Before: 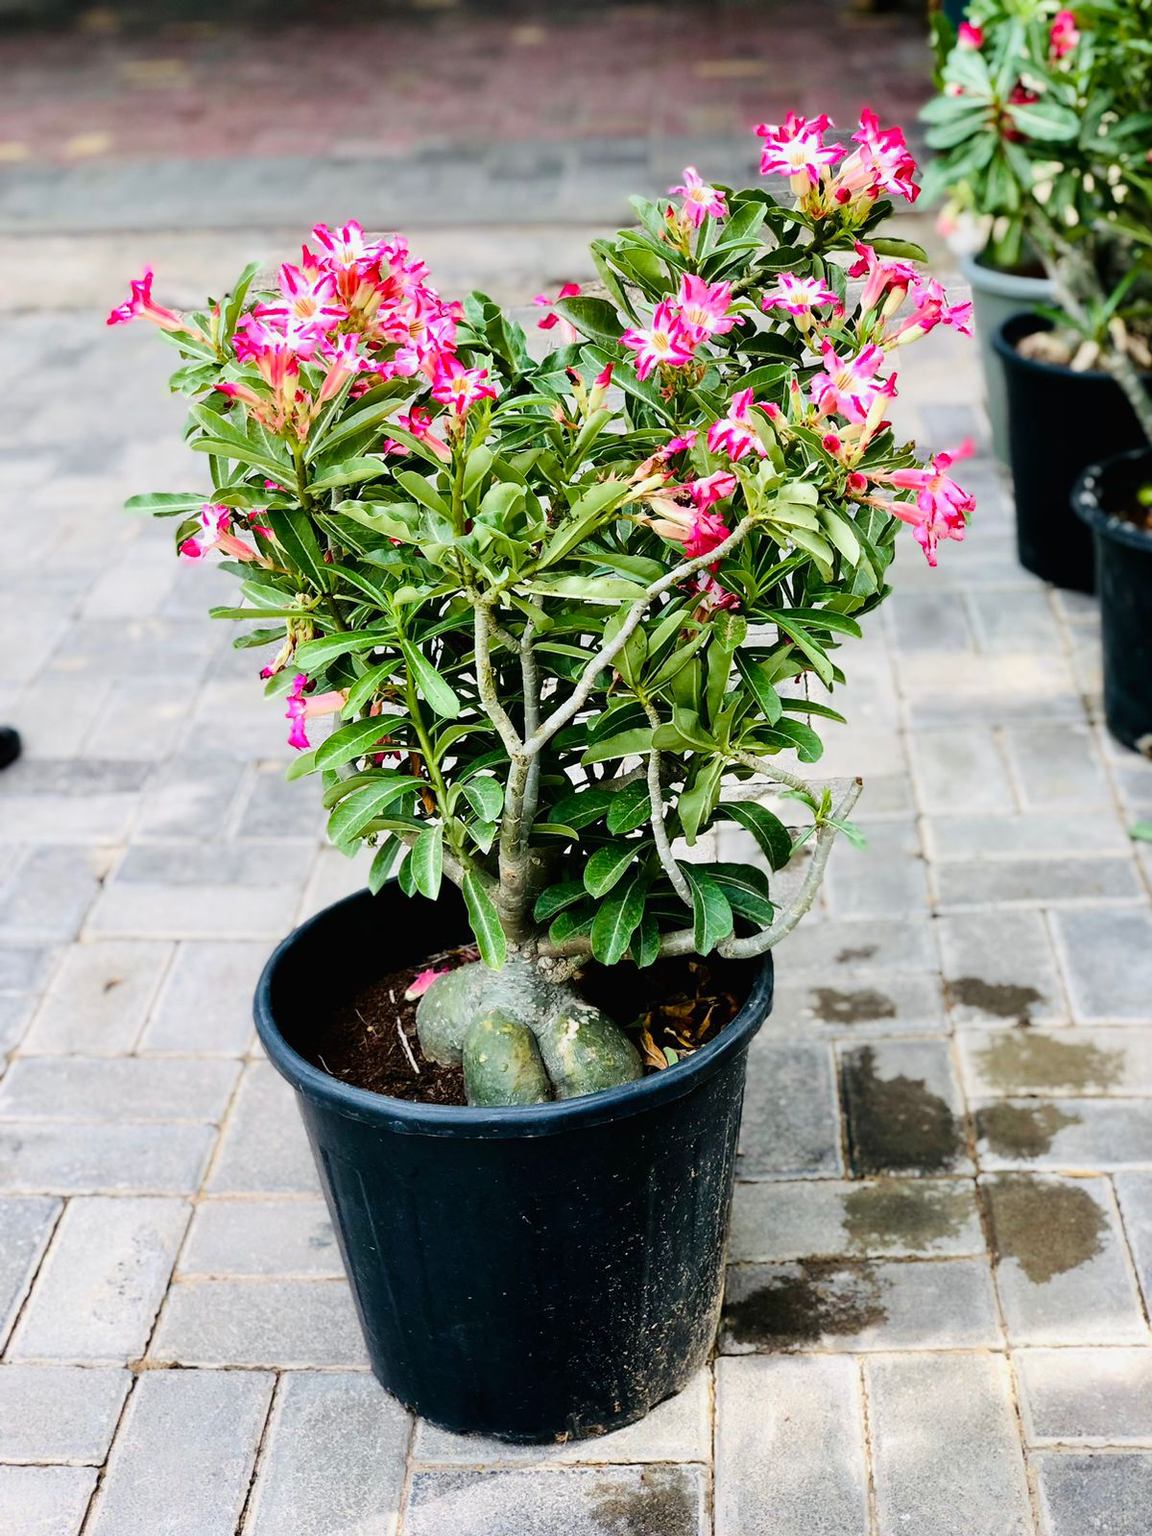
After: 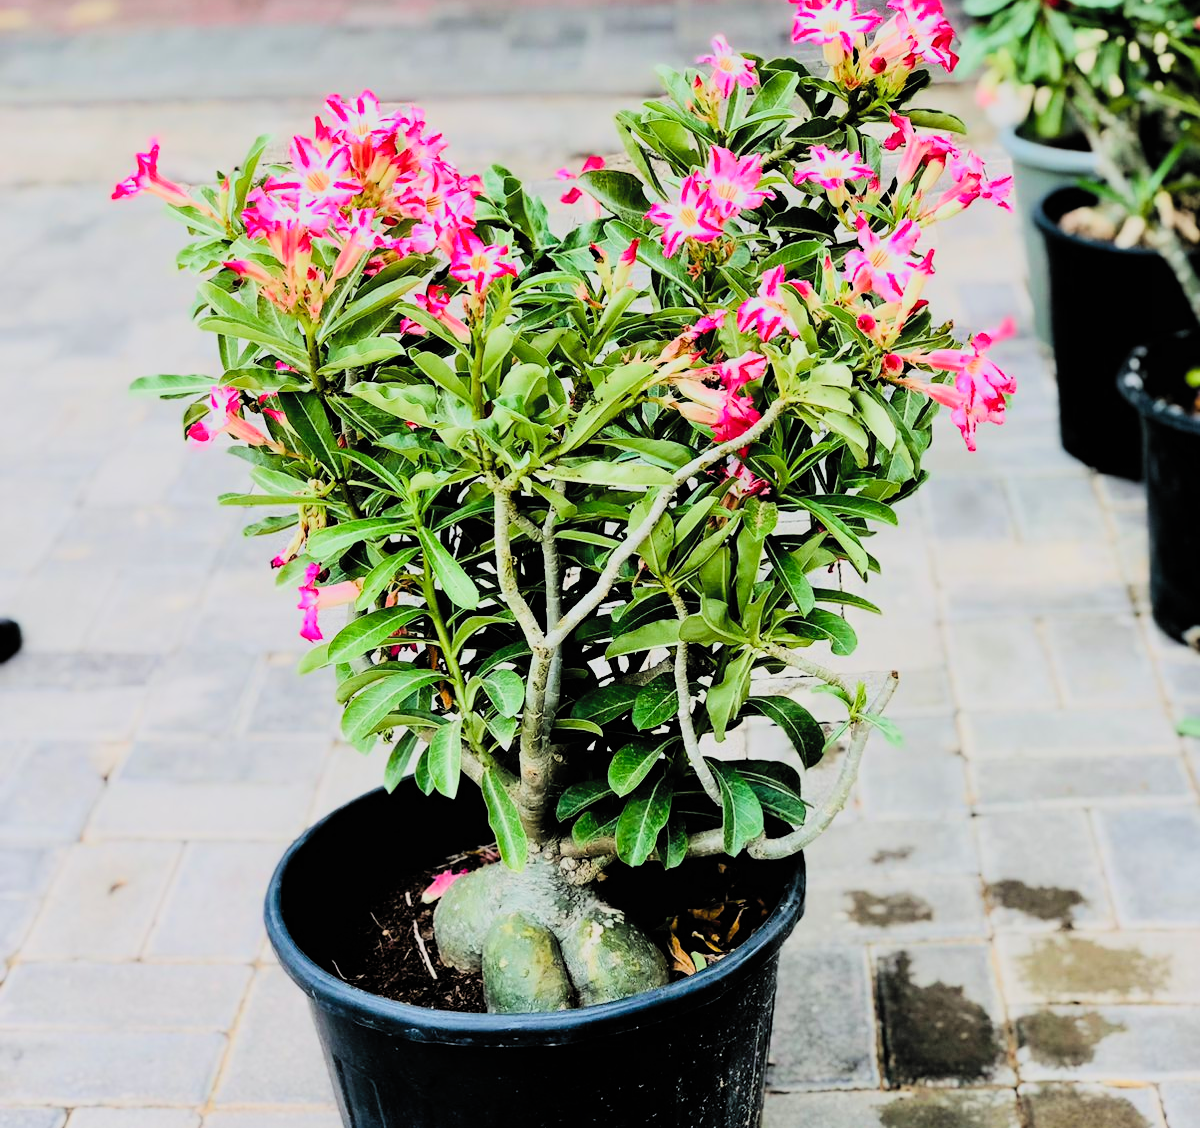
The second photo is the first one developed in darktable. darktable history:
contrast brightness saturation: contrast 0.201, brightness 0.167, saturation 0.219
crop and rotate: top 8.727%, bottom 20.764%
filmic rgb: black relative exposure -6.17 EV, white relative exposure 6.95 EV, threshold 5.96 EV, hardness 2.24, add noise in highlights 0.002, color science v3 (2019), use custom middle-gray values true, contrast in highlights soft, enable highlight reconstruction true
color calibration: illuminant same as pipeline (D50), adaptation XYZ, x 0.346, y 0.359, temperature 5017.57 K
